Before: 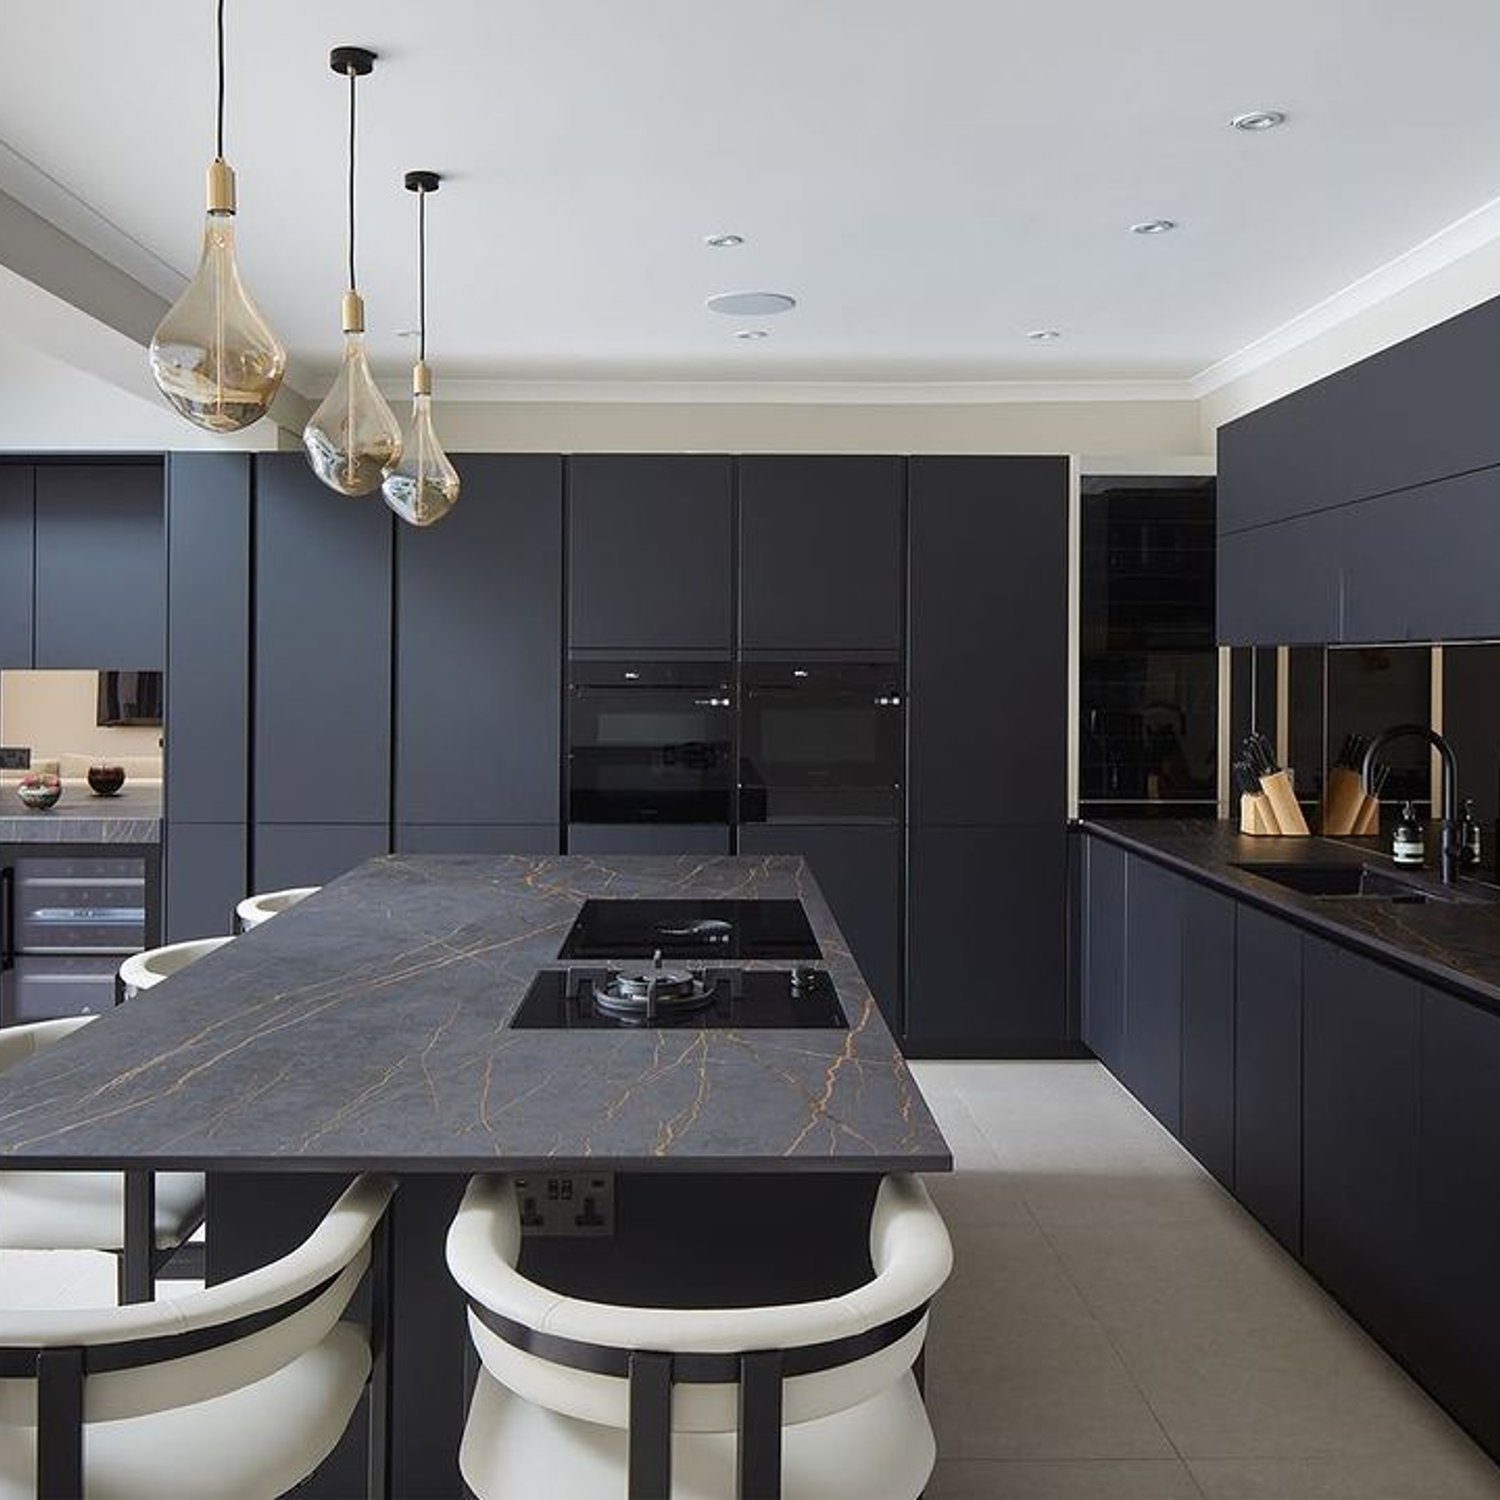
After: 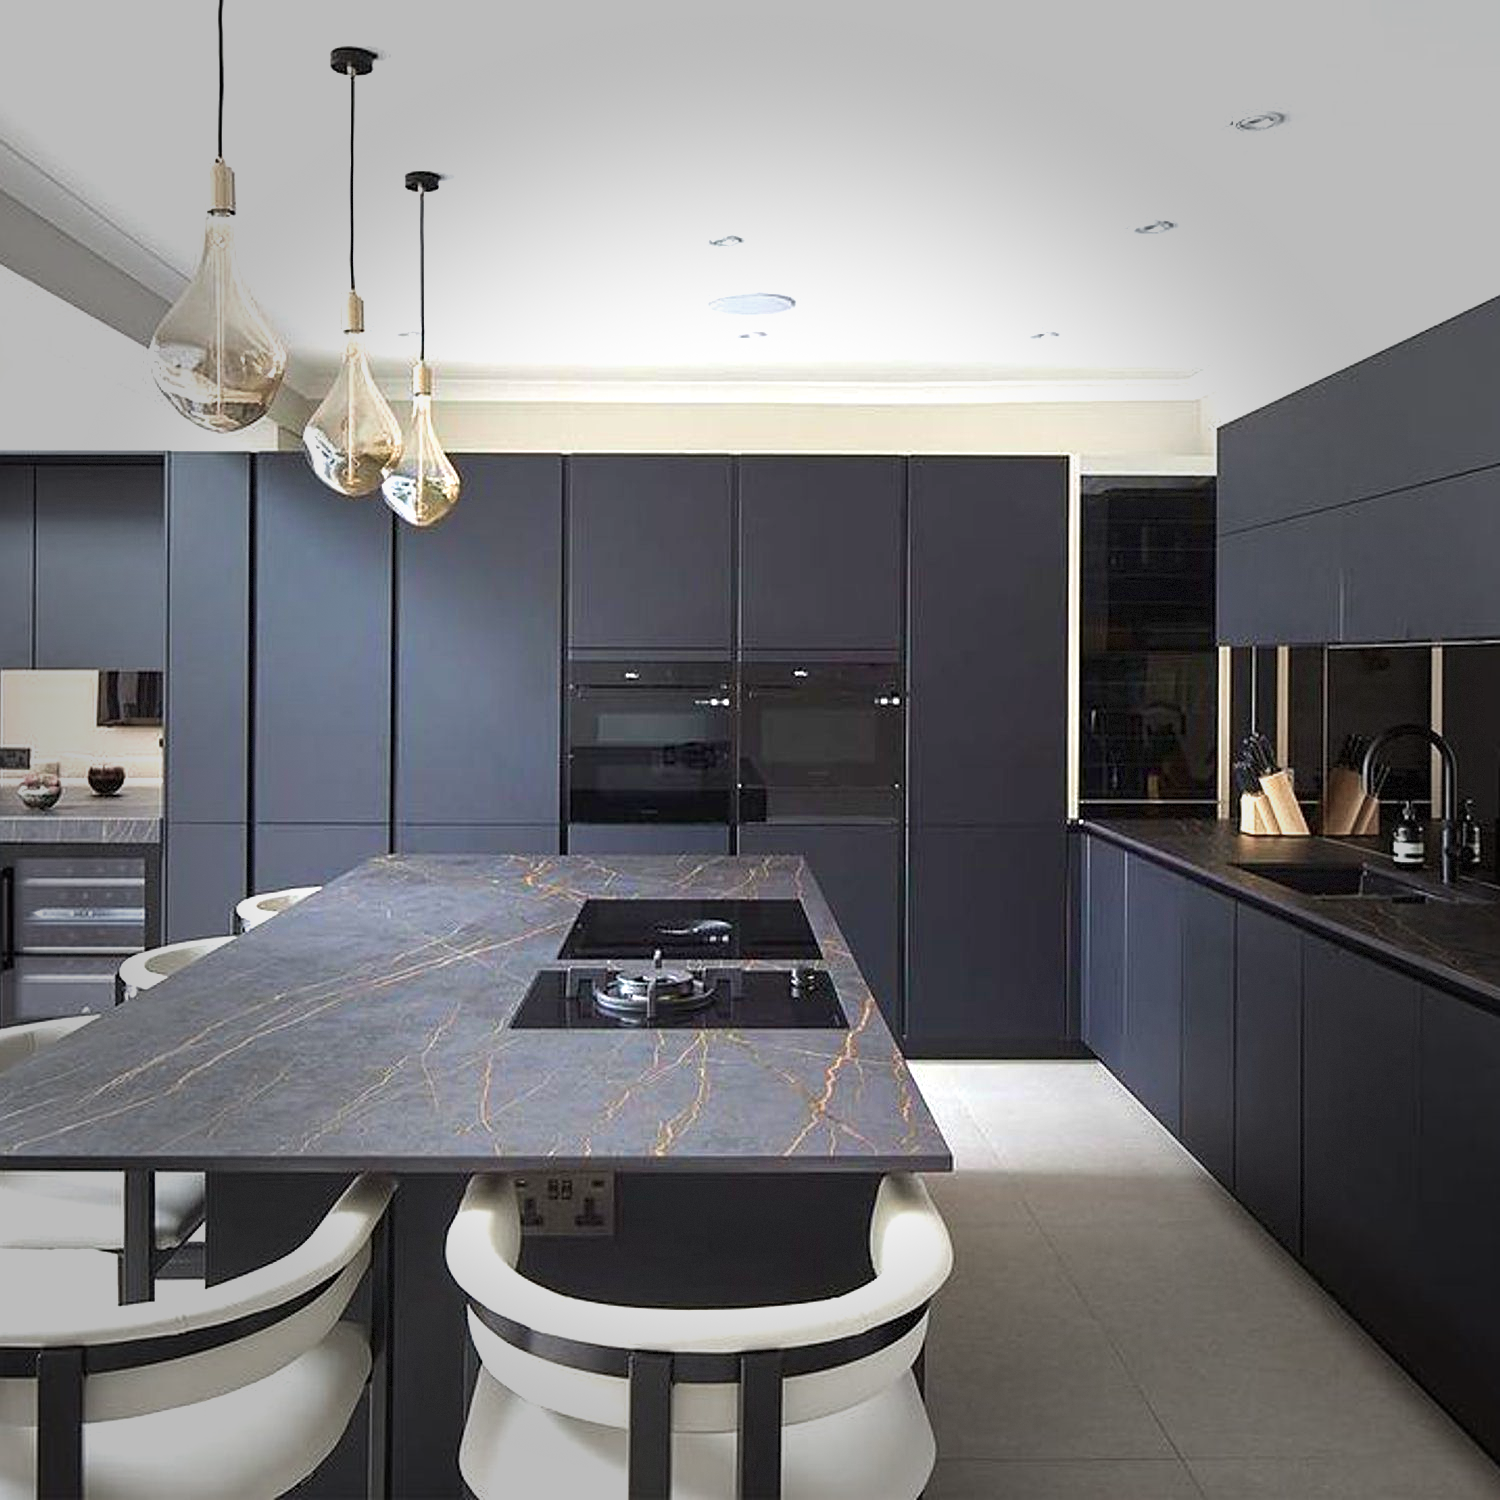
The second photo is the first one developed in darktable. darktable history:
exposure: exposure 1 EV, compensate exposure bias true, compensate highlight preservation false
sharpen: amount 0.2
velvia: on, module defaults
vignetting: fall-off start 48.1%, automatic ratio true, width/height ratio 1.29, dithering 8-bit output
